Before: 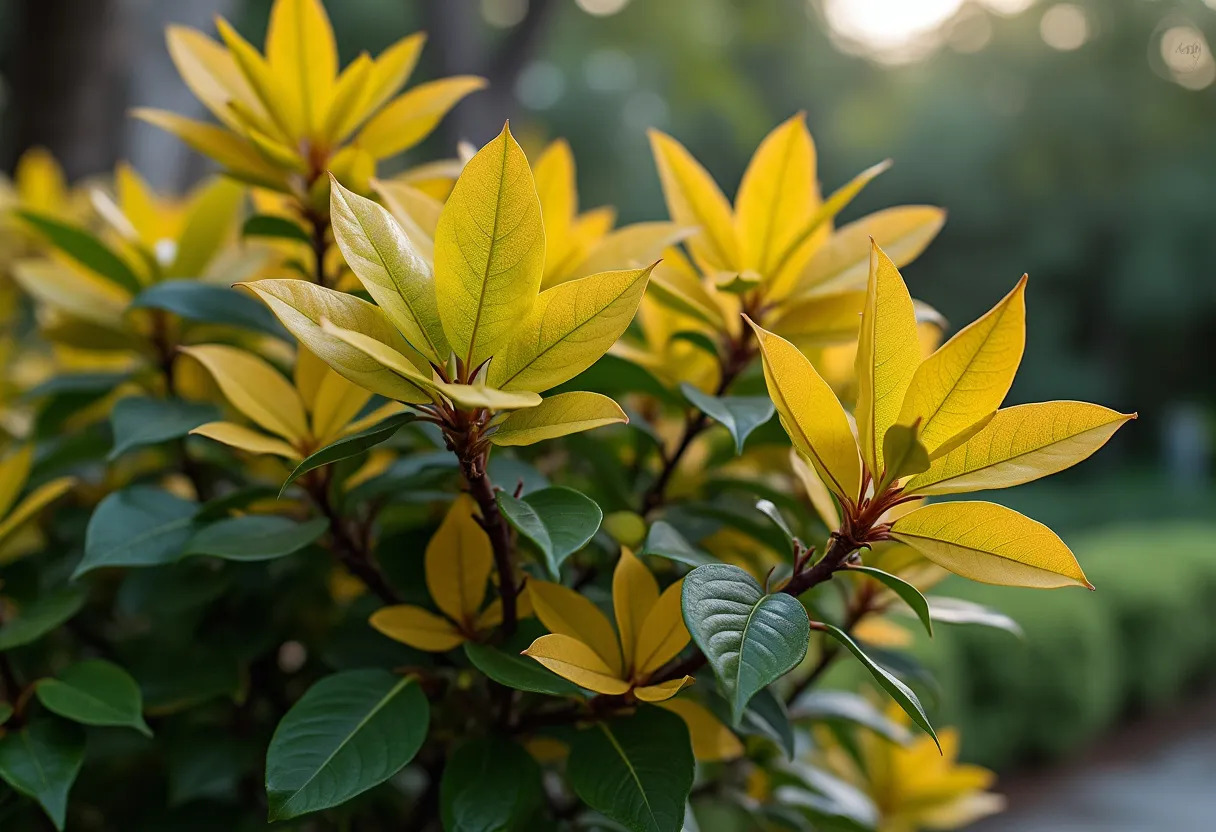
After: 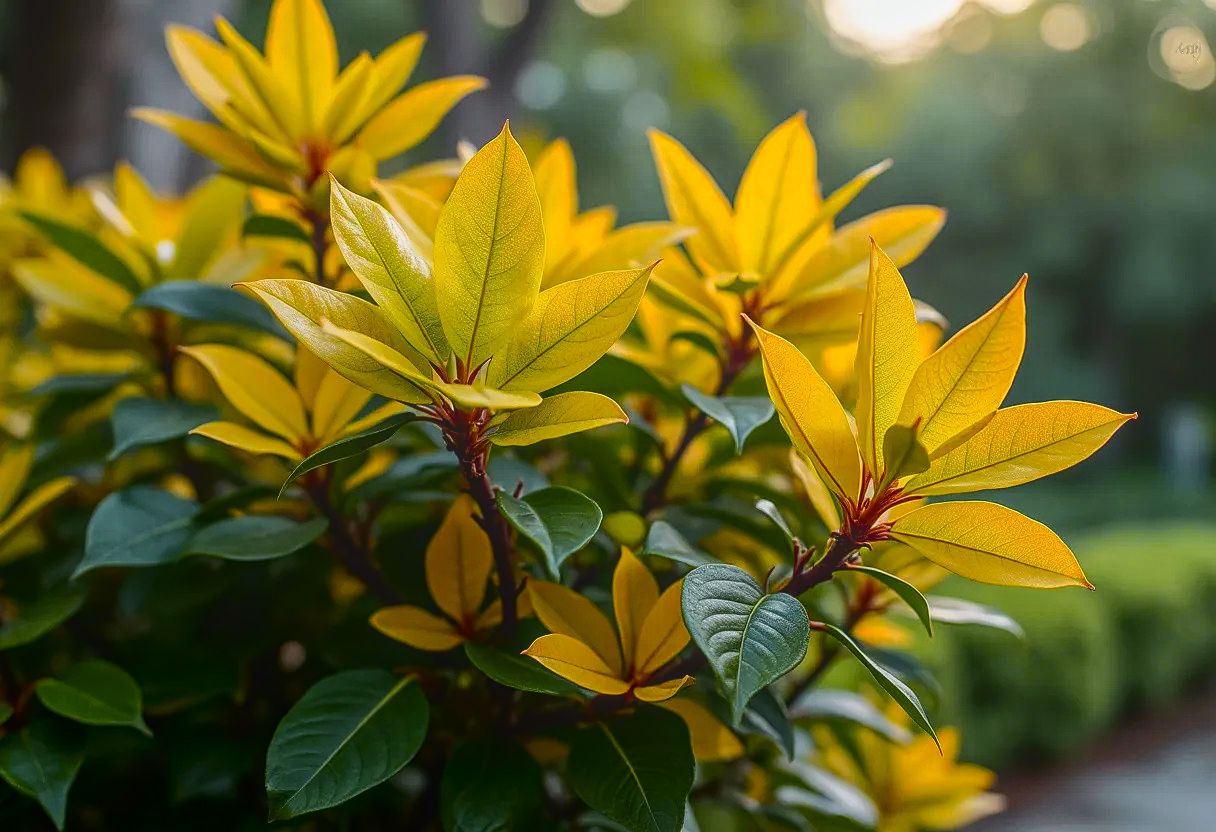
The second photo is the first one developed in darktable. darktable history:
sharpen: radius 1.458, amount 0.398, threshold 1.271
contrast brightness saturation: saturation 0.1
tone curve: curves: ch0 [(0.003, 0) (0.066, 0.023) (0.154, 0.082) (0.281, 0.221) (0.405, 0.389) (0.517, 0.553) (0.716, 0.743) (0.822, 0.882) (1, 1)]; ch1 [(0, 0) (0.164, 0.115) (0.337, 0.332) (0.39, 0.398) (0.464, 0.461) (0.501, 0.5) (0.521, 0.526) (0.571, 0.606) (0.656, 0.677) (0.723, 0.731) (0.811, 0.796) (1, 1)]; ch2 [(0, 0) (0.337, 0.382) (0.464, 0.476) (0.501, 0.502) (0.527, 0.54) (0.556, 0.567) (0.575, 0.606) (0.659, 0.736) (1, 1)], color space Lab, independent channels, preserve colors none
local contrast: highlights 73%, shadows 15%, midtone range 0.197
